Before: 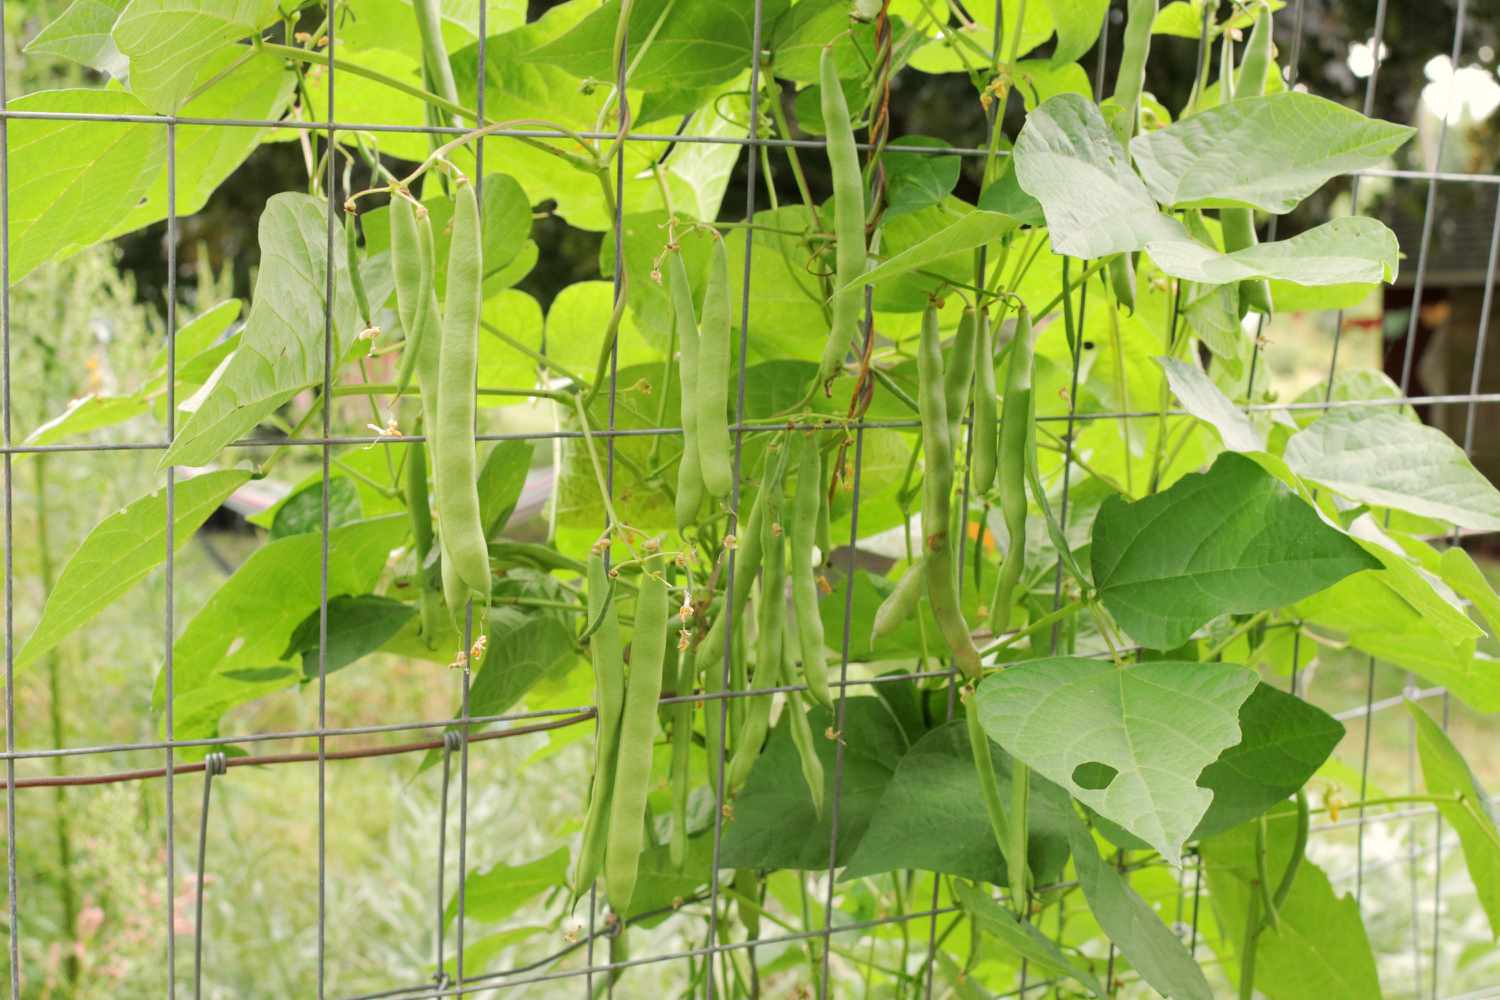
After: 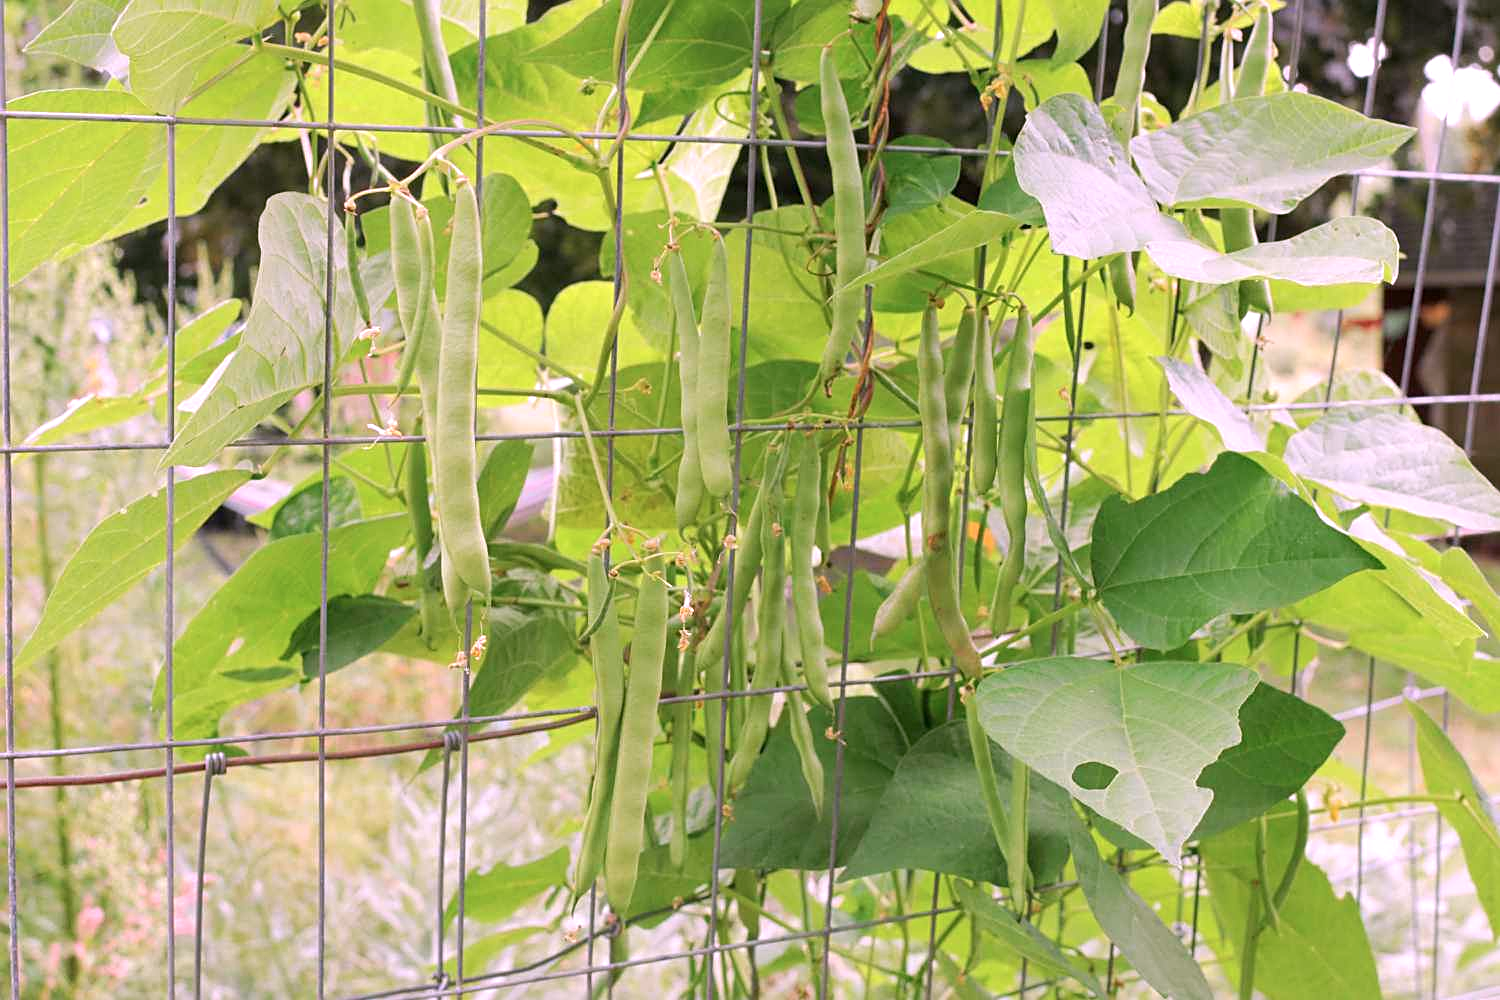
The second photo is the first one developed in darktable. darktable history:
sharpen: on, module defaults
color calibration: illuminant as shot in camera, x 0.37, y 0.382, temperature 4313.32 K
white balance: red 1.188, blue 1.11
